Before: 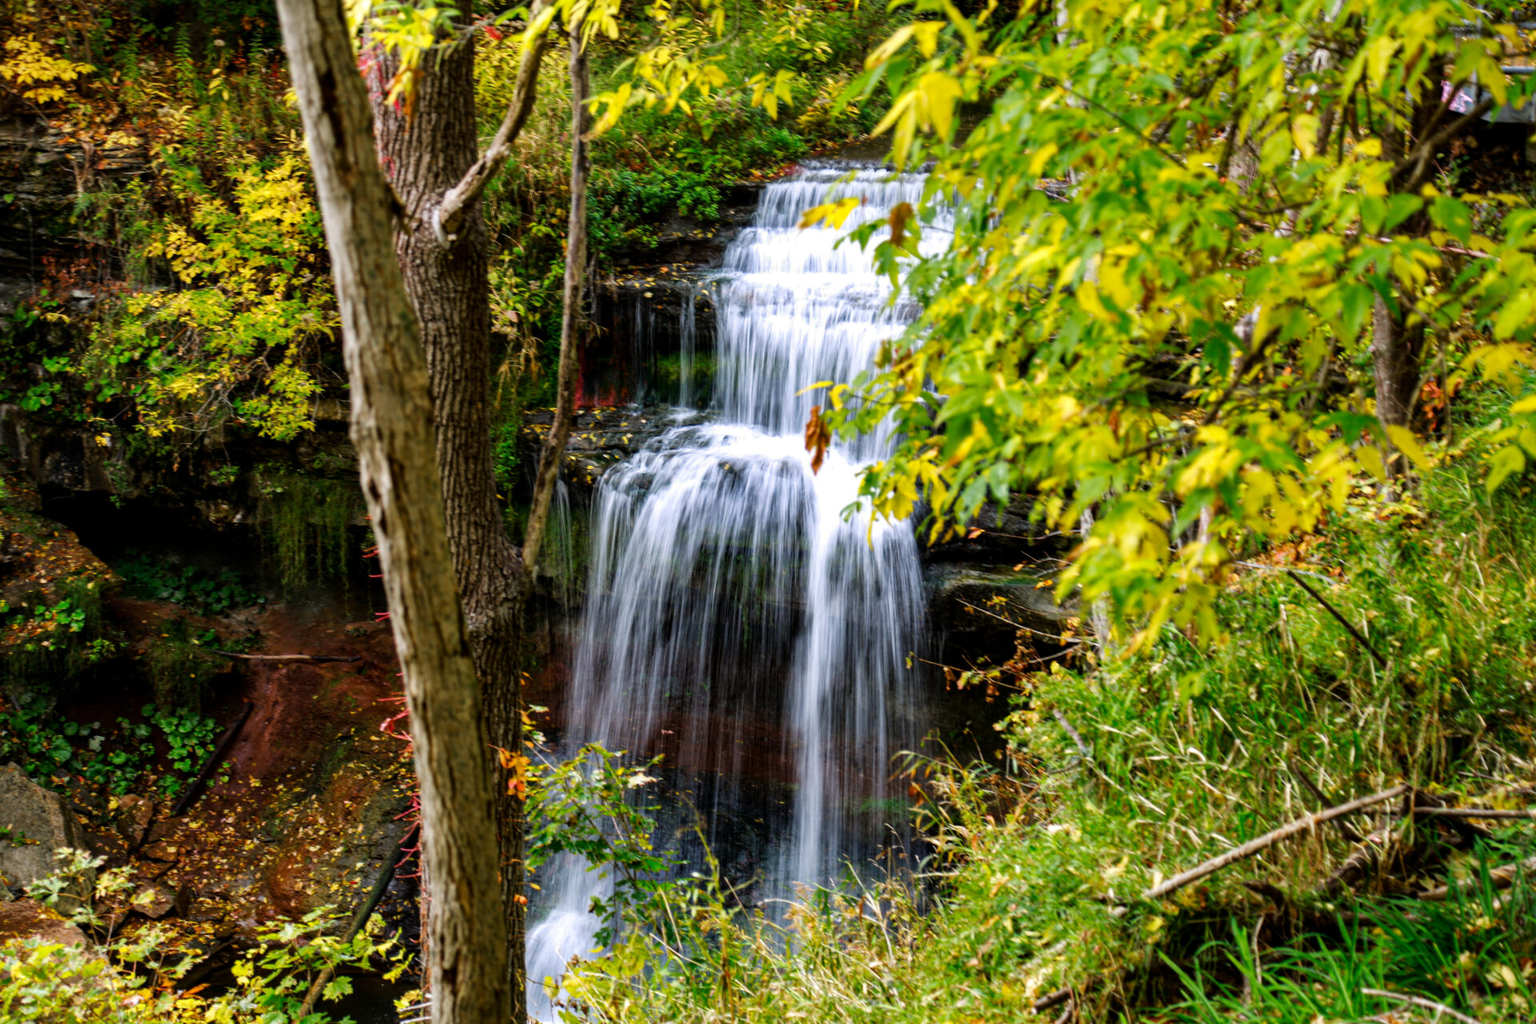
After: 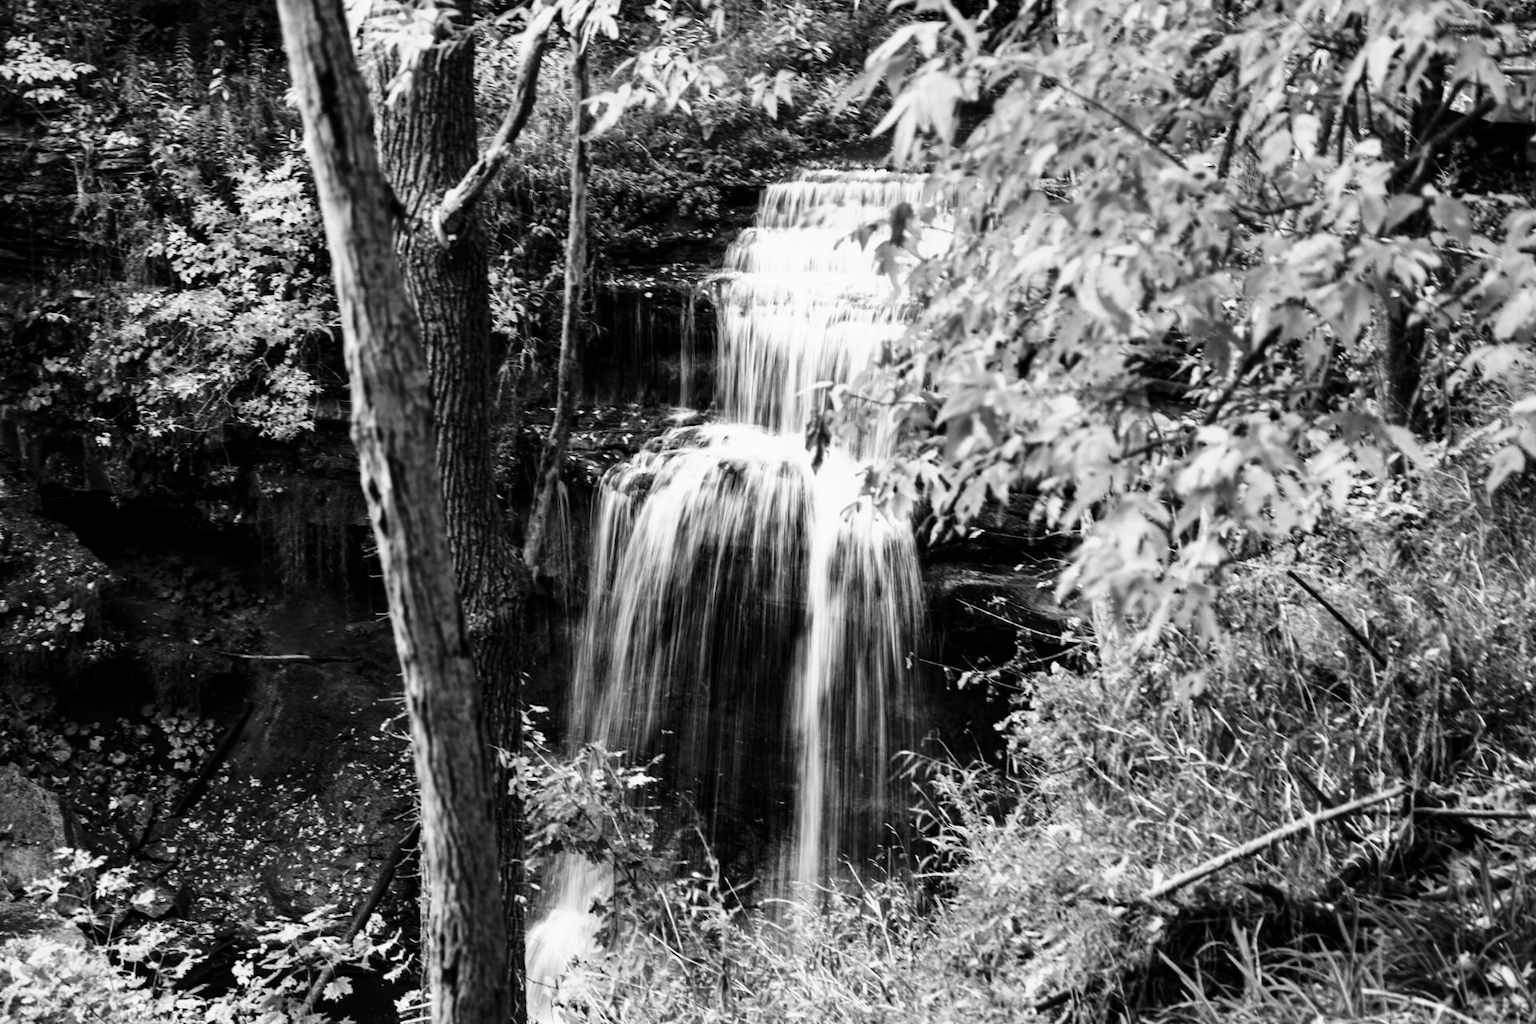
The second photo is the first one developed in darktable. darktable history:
monochrome: on, module defaults
tone curve: curves: ch0 [(0, 0) (0.187, 0.12) (0.384, 0.363) (0.618, 0.698) (0.754, 0.857) (0.875, 0.956) (1, 0.987)]; ch1 [(0, 0) (0.402, 0.36) (0.476, 0.466) (0.501, 0.501) (0.518, 0.514) (0.564, 0.608) (0.614, 0.664) (0.692, 0.744) (1, 1)]; ch2 [(0, 0) (0.435, 0.412) (0.483, 0.481) (0.503, 0.503) (0.522, 0.535) (0.563, 0.601) (0.627, 0.699) (0.699, 0.753) (0.997, 0.858)], color space Lab, independent channels
